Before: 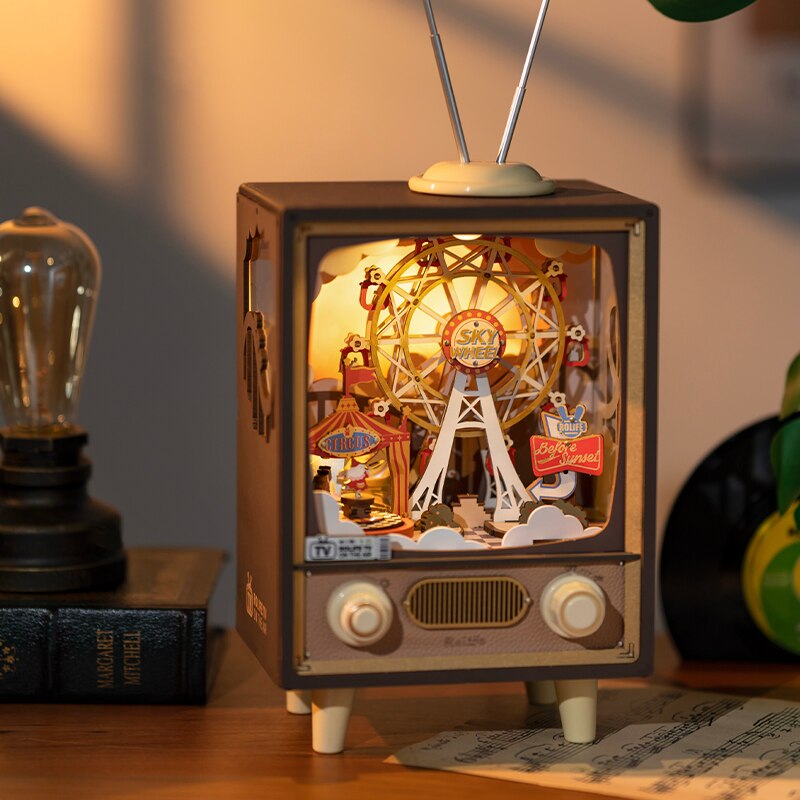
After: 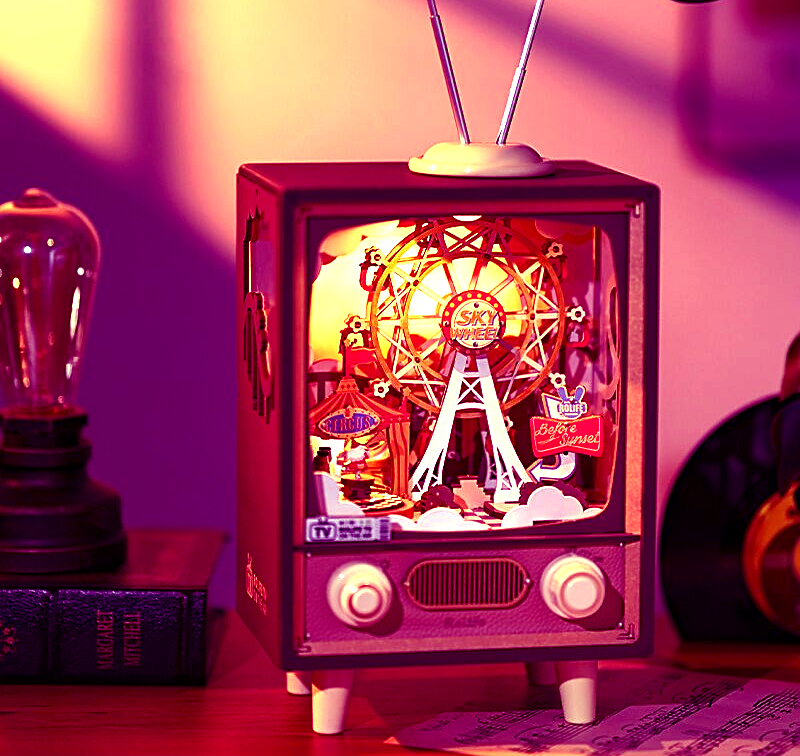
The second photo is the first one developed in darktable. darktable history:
exposure: exposure 1.089 EV, compensate highlight preservation false
color balance: mode lift, gamma, gain (sRGB), lift [1, 1, 0.101, 1]
crop and rotate: top 2.479%, bottom 3.018%
sharpen: on, module defaults
